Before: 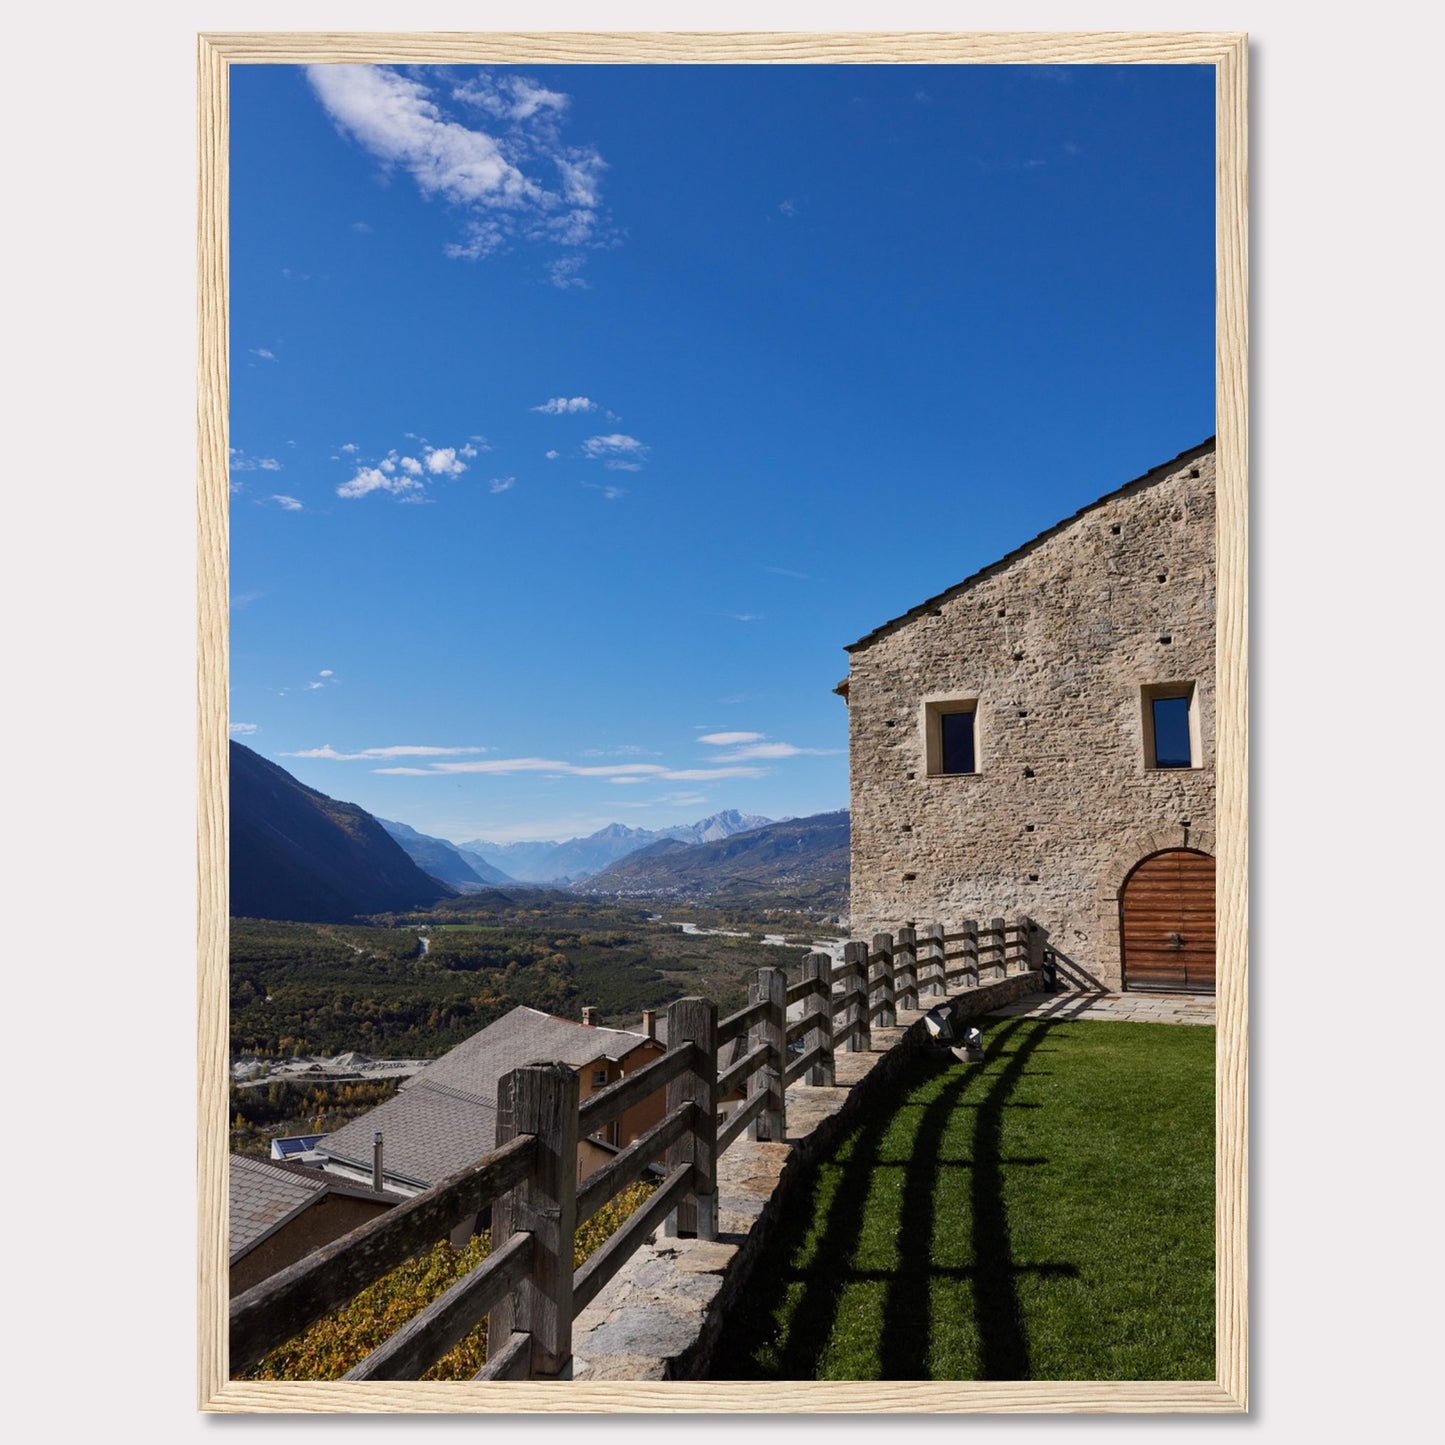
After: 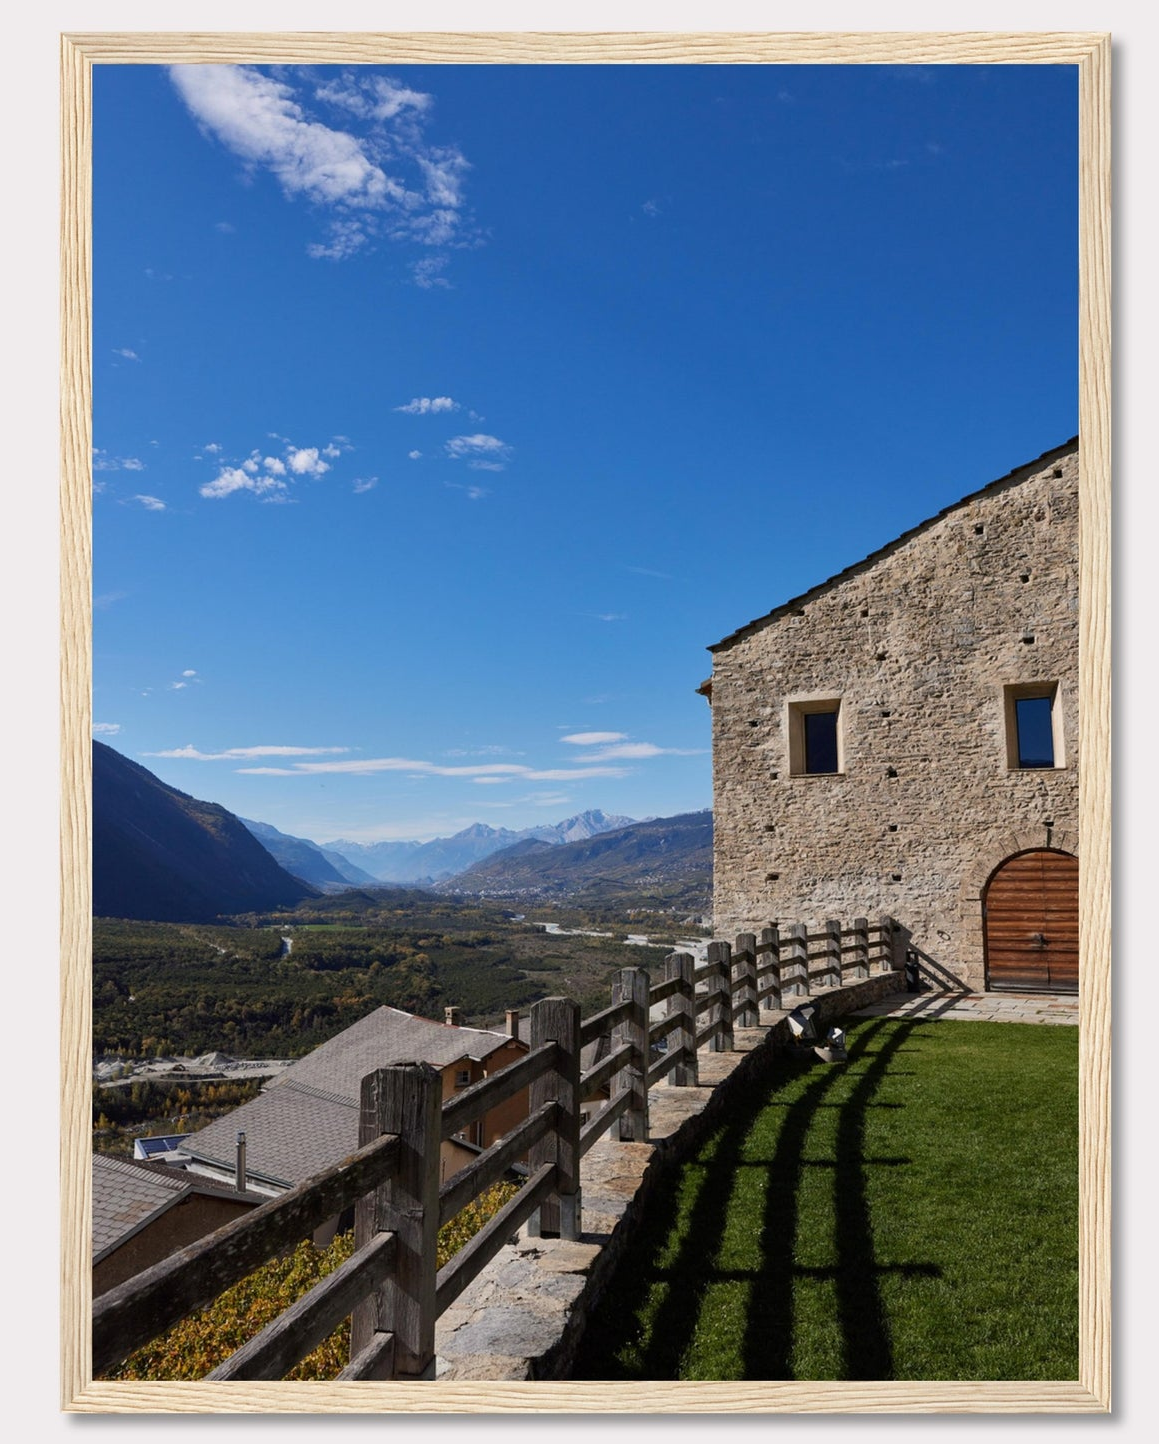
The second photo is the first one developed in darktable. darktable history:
crop and rotate: left 9.481%, right 10.254%
